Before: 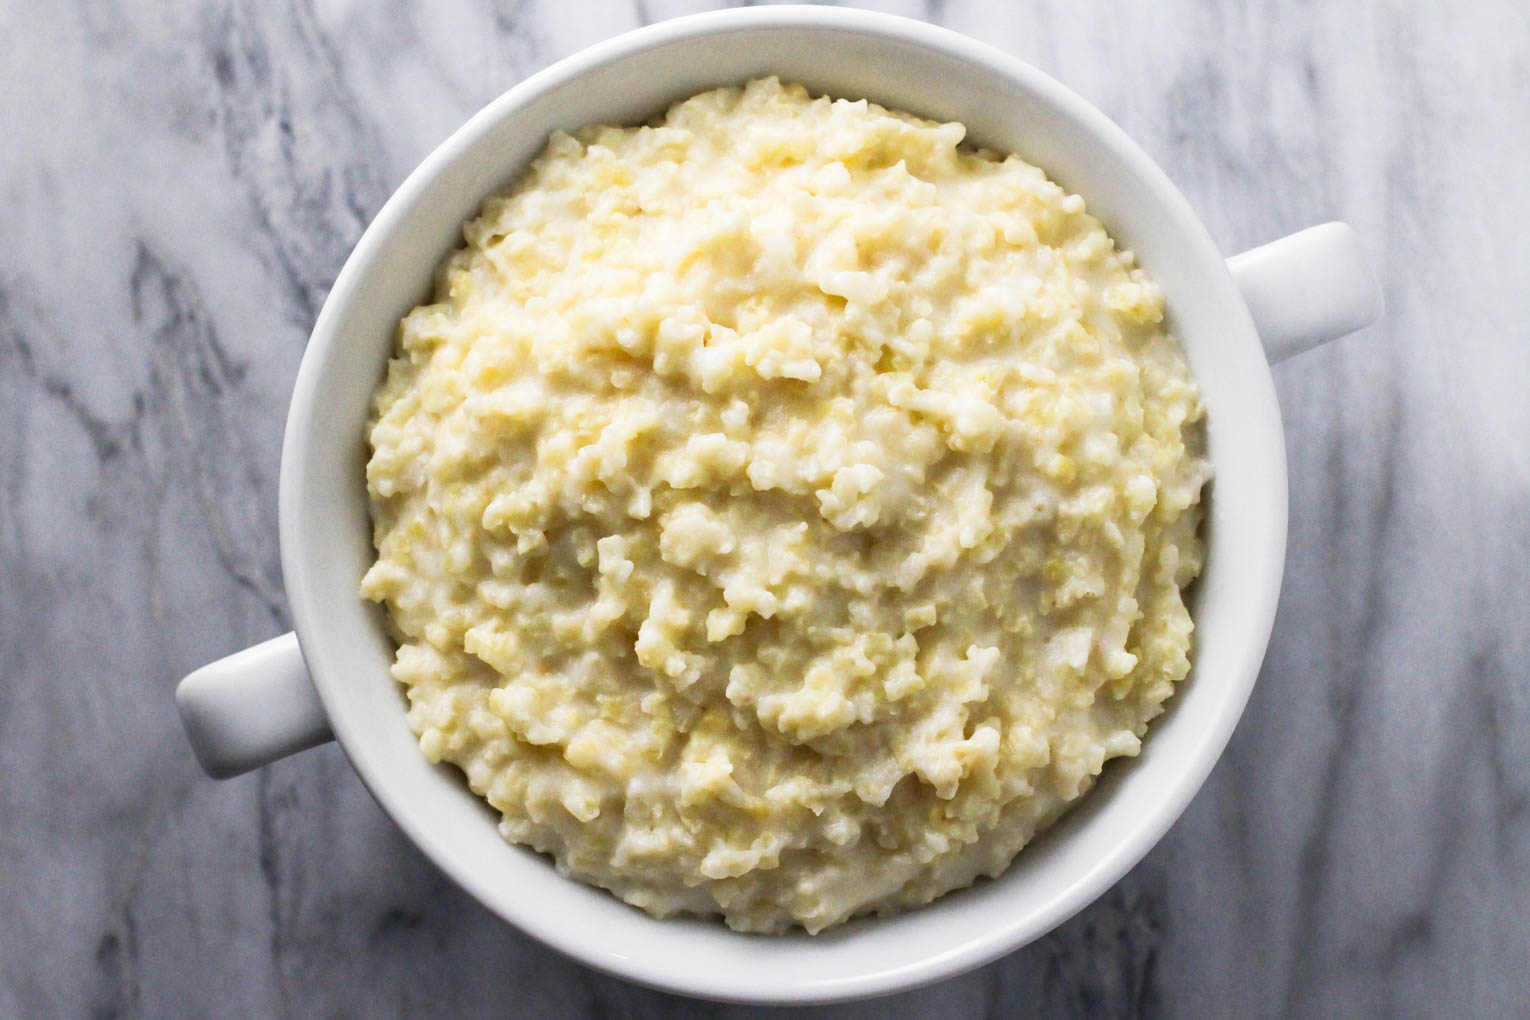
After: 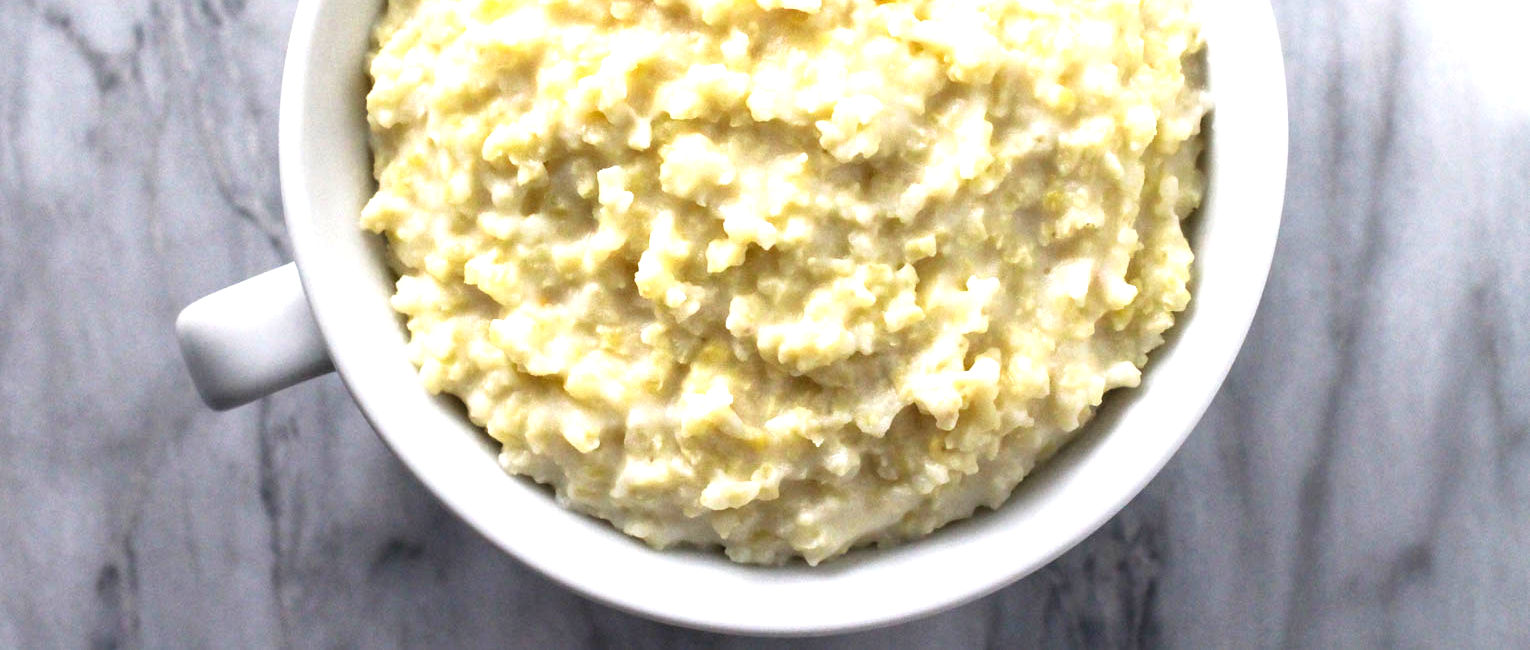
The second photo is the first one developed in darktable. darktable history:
crop and rotate: top 36.269%
exposure: exposure 0.775 EV, compensate highlight preservation false
